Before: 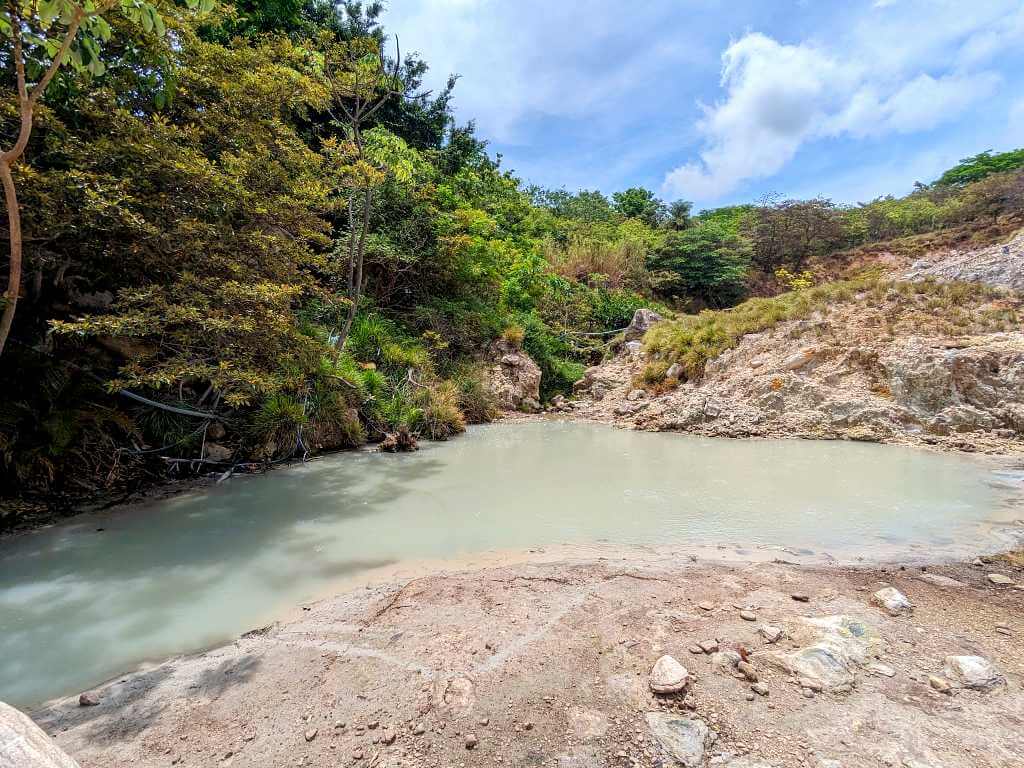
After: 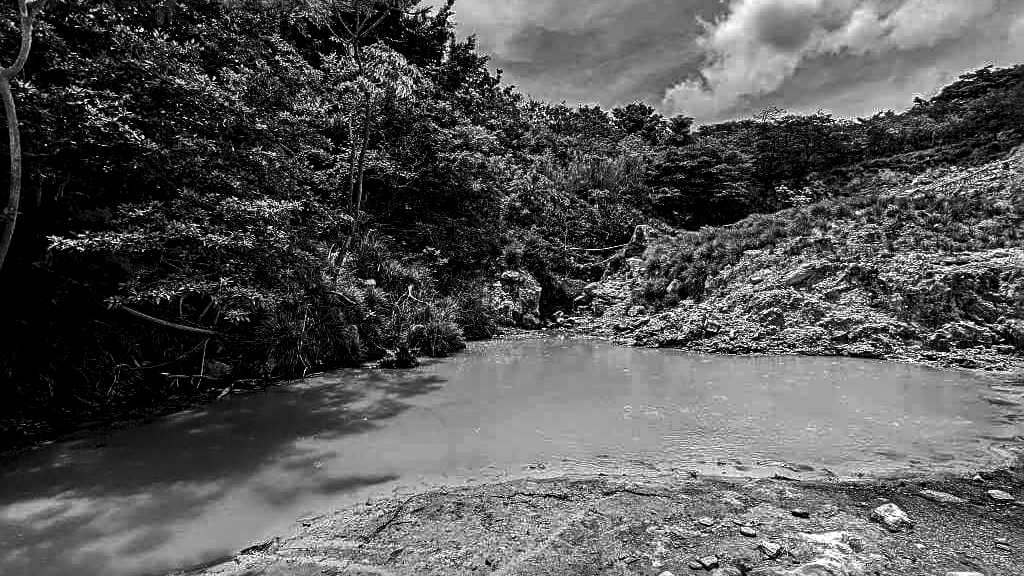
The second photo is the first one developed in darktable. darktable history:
sharpen: radius 3.956
crop: top 11.019%, bottom 13.885%
local contrast: highlights 83%, shadows 82%
contrast brightness saturation: contrast -0.038, brightness -0.593, saturation -0.992
shadows and highlights: radius 106.91, shadows 44.6, highlights -66.58, low approximation 0.01, soften with gaussian
haze removal: compatibility mode true, adaptive false
color calibration: x 0.366, y 0.379, temperature 4395.53 K
color correction: highlights a* 0.076, highlights b* -0.486
